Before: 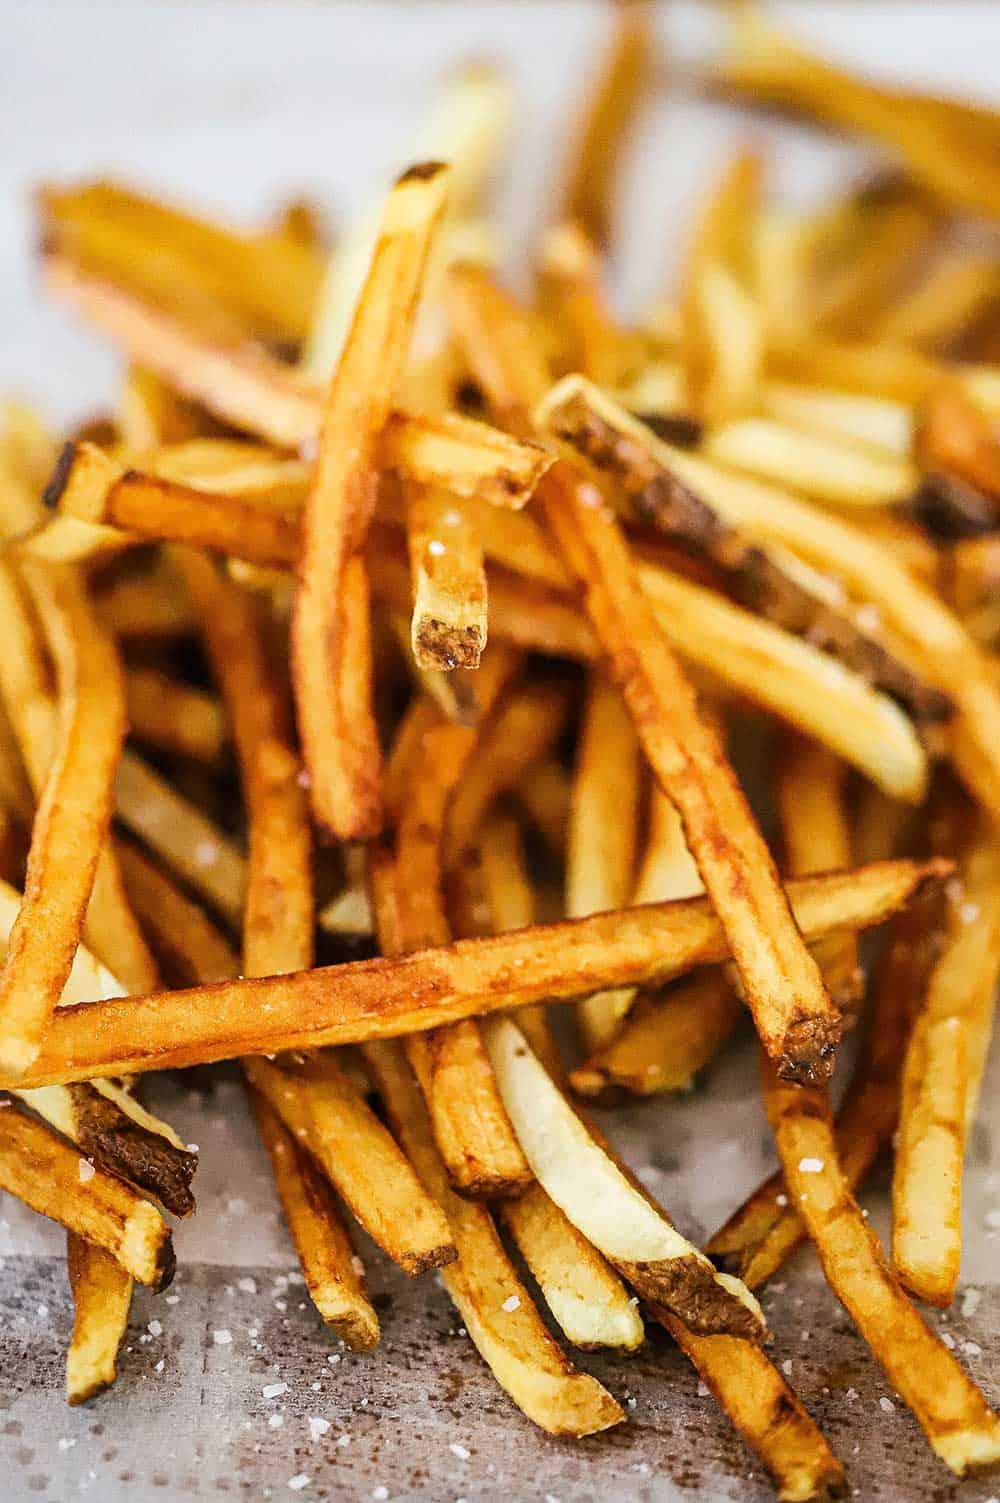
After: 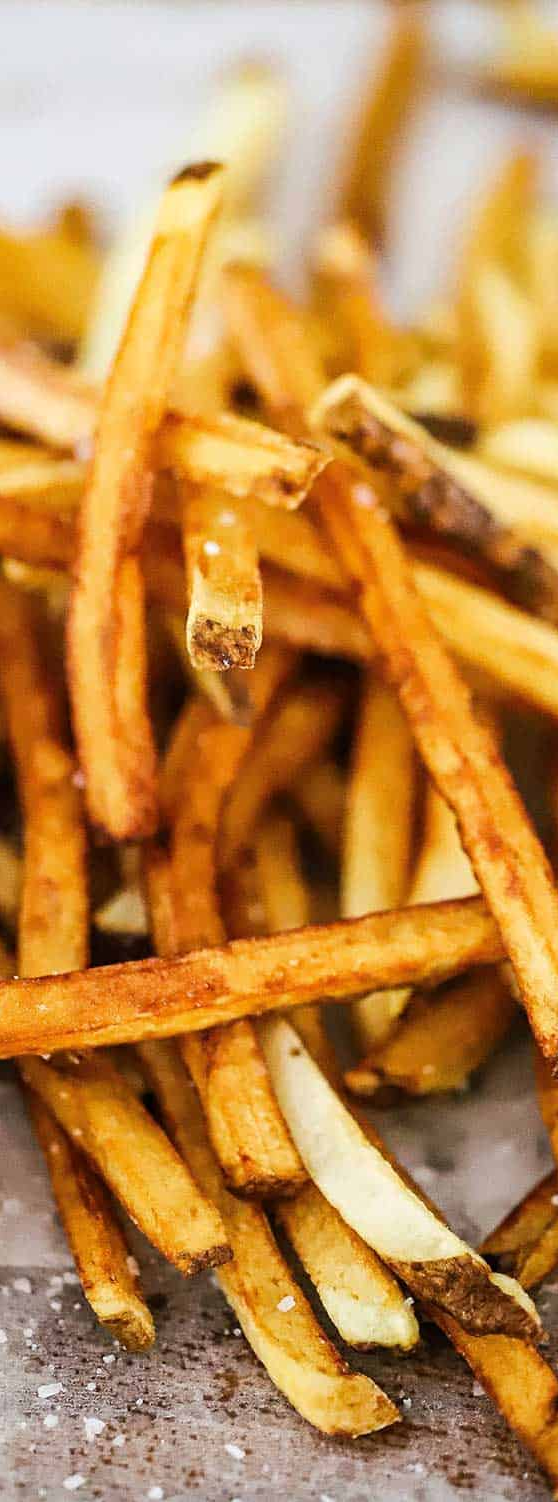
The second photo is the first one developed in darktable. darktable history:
crop and rotate: left 22.598%, right 21.572%
